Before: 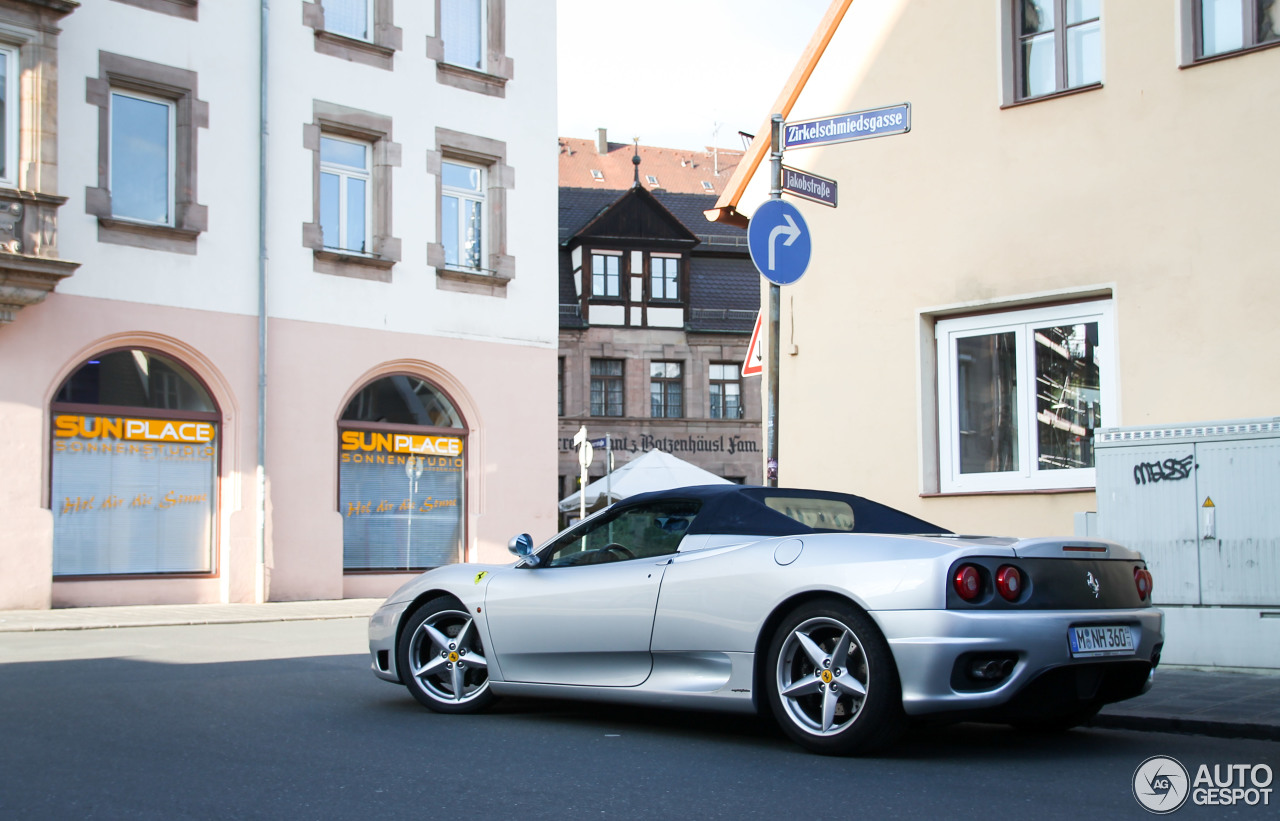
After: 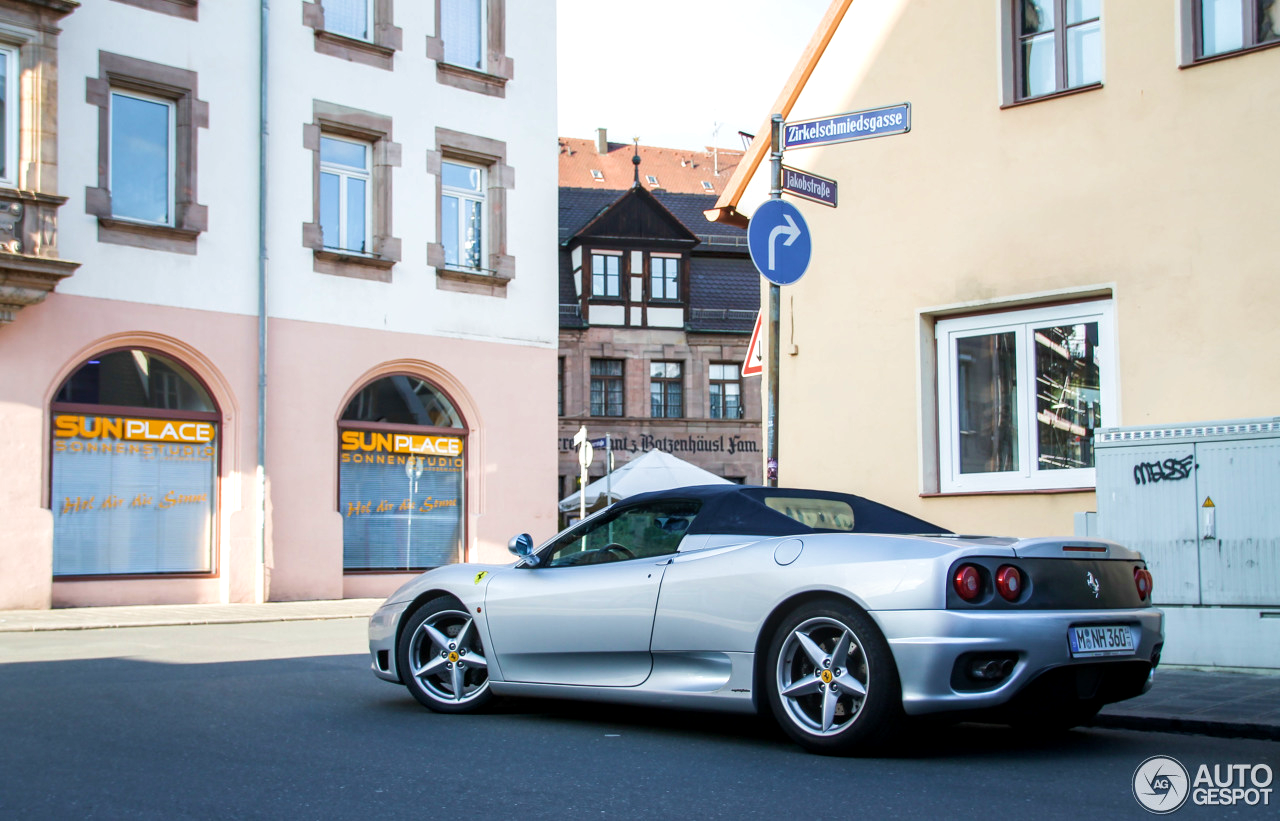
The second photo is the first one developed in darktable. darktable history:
local contrast: detail 130%
velvia: strength 40.26%
